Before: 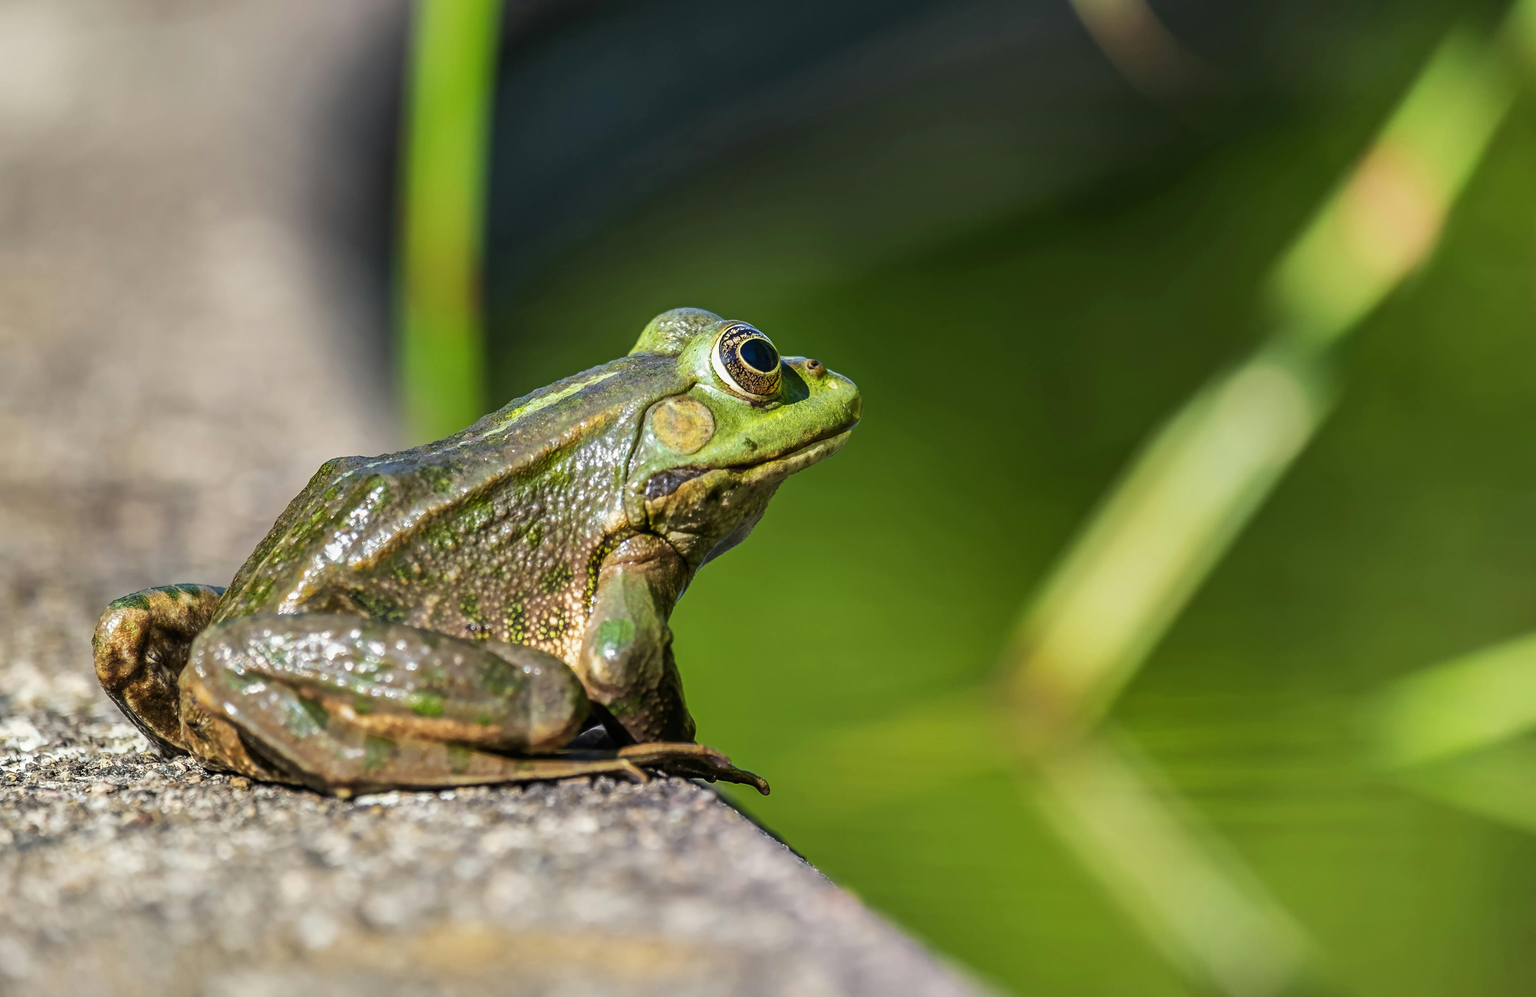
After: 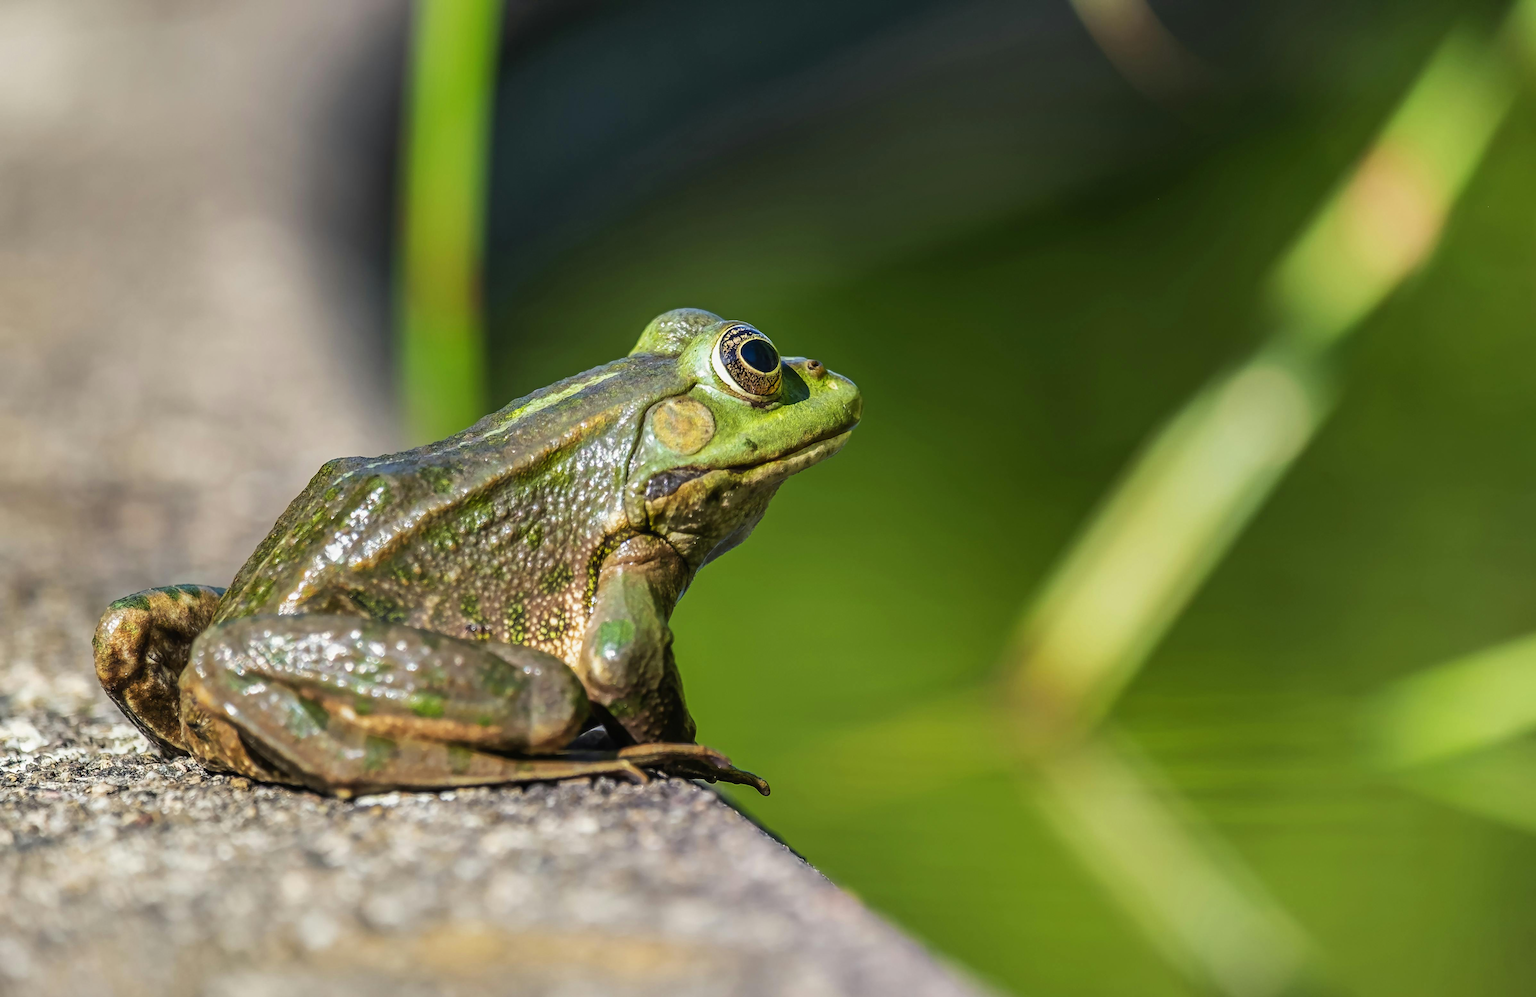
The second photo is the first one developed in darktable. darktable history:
tone equalizer: on, module defaults
local contrast: mode bilateral grid, contrast 100, coarseness 100, detail 91%, midtone range 0.2
